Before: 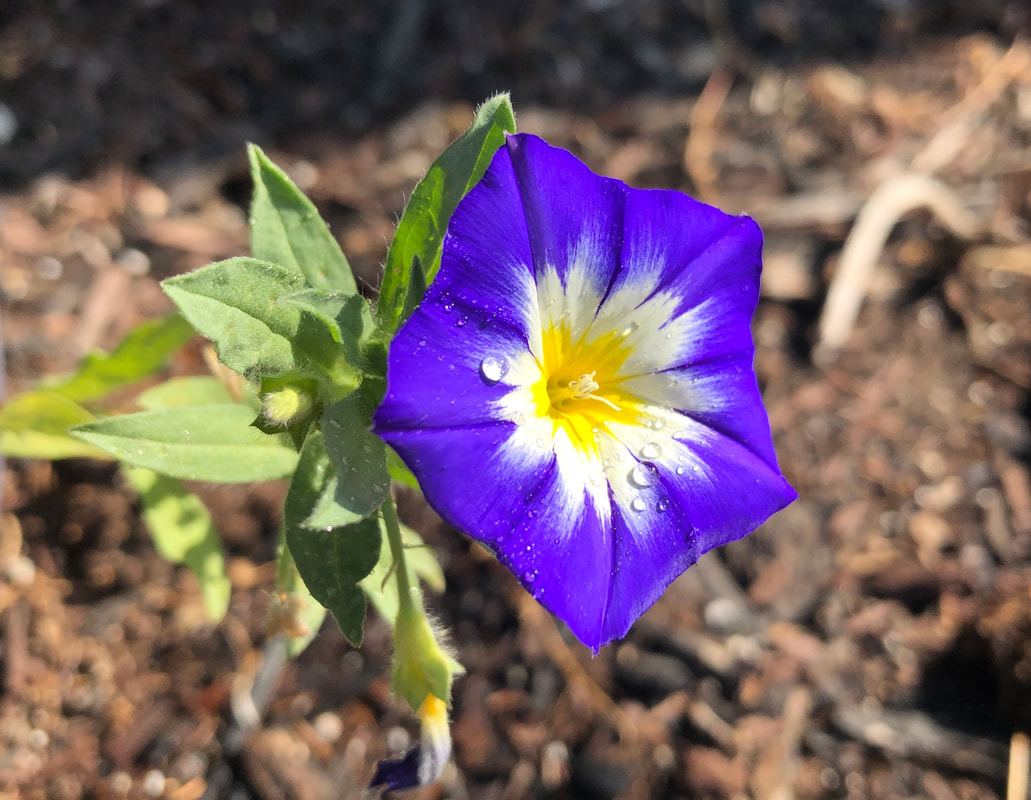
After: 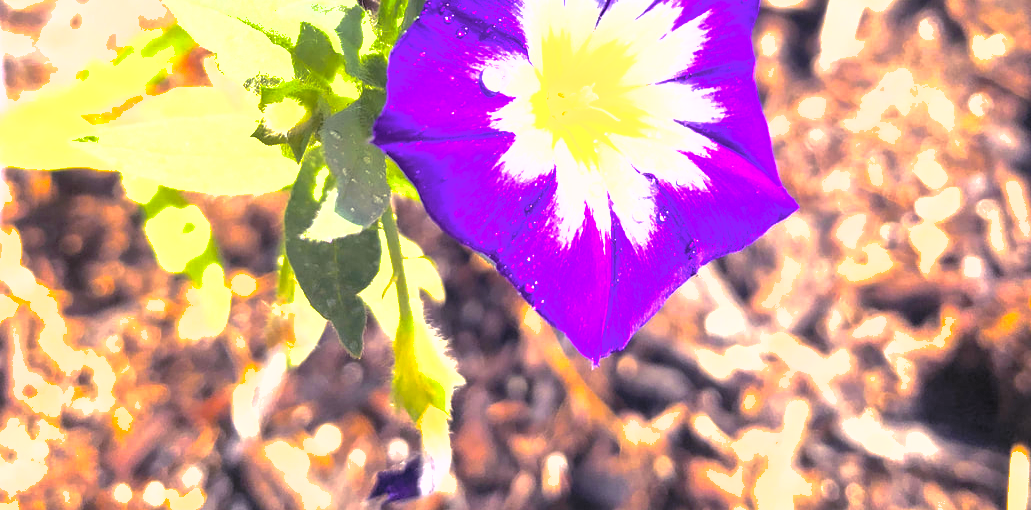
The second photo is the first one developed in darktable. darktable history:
crop and rotate: top 36.169%
shadows and highlights: on, module defaults
contrast brightness saturation: brightness 0.286
color balance rgb: shadows lift › luminance -22.042%, shadows lift › chroma 8.888%, shadows lift › hue 284.89°, highlights gain › chroma 2.4%, highlights gain › hue 37.07°, perceptual saturation grading › global saturation 35.242%, perceptual brilliance grading › global brilliance 29.616%, perceptual brilliance grading › highlights 49.663%, perceptual brilliance grading › mid-tones 49.14%, perceptual brilliance grading › shadows -21.507%
